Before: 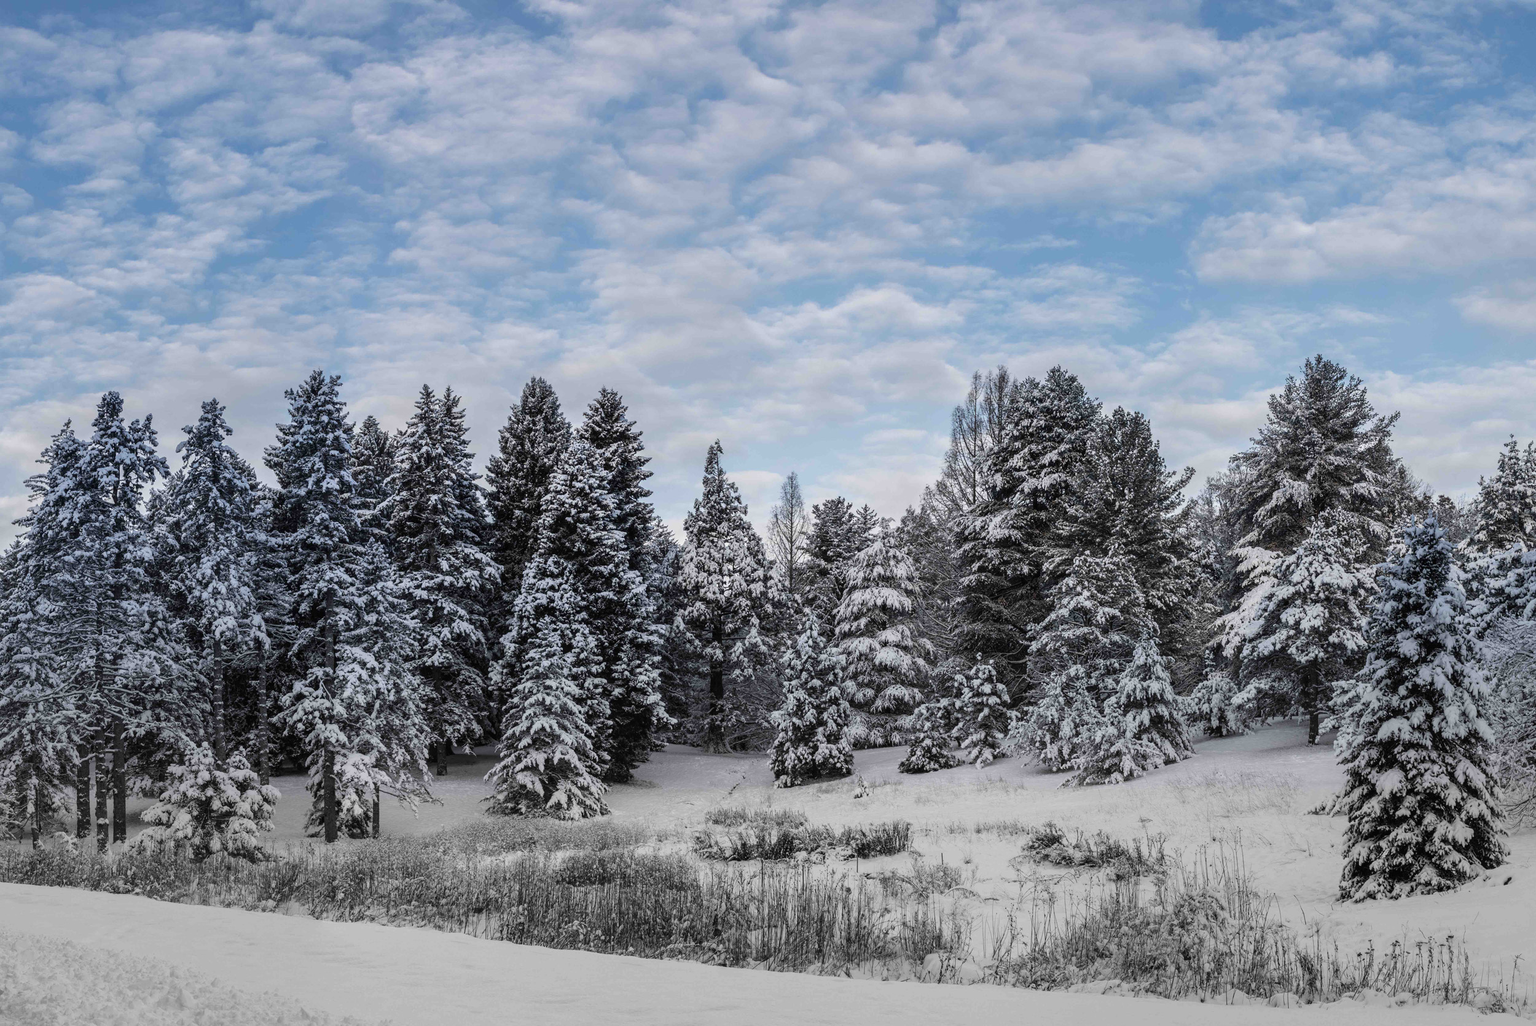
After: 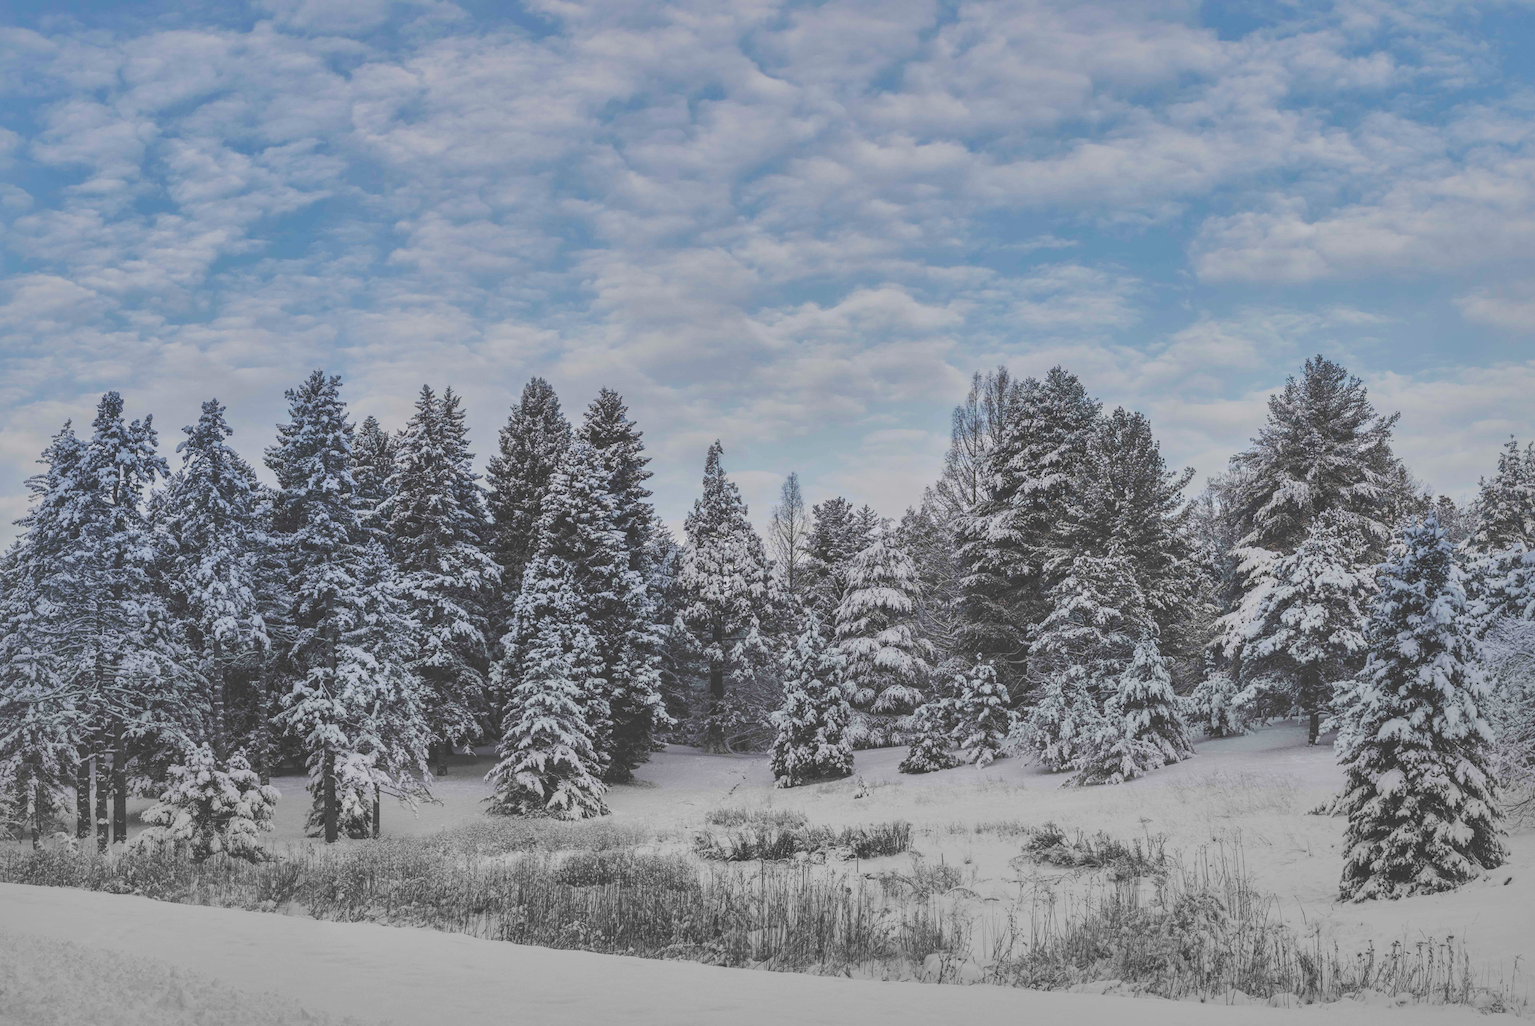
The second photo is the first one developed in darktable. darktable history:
shadows and highlights: shadows 40.24, highlights -59.69
tone curve: curves: ch0 [(0, 0) (0.003, 0.217) (0.011, 0.217) (0.025, 0.229) (0.044, 0.243) (0.069, 0.253) (0.1, 0.265) (0.136, 0.281) (0.177, 0.305) (0.224, 0.331) (0.277, 0.369) (0.335, 0.415) (0.399, 0.472) (0.468, 0.543) (0.543, 0.609) (0.623, 0.676) (0.709, 0.734) (0.801, 0.798) (0.898, 0.849) (1, 1)], preserve colors none
color balance rgb: perceptual saturation grading › global saturation 25.382%, global vibrance 14.29%
